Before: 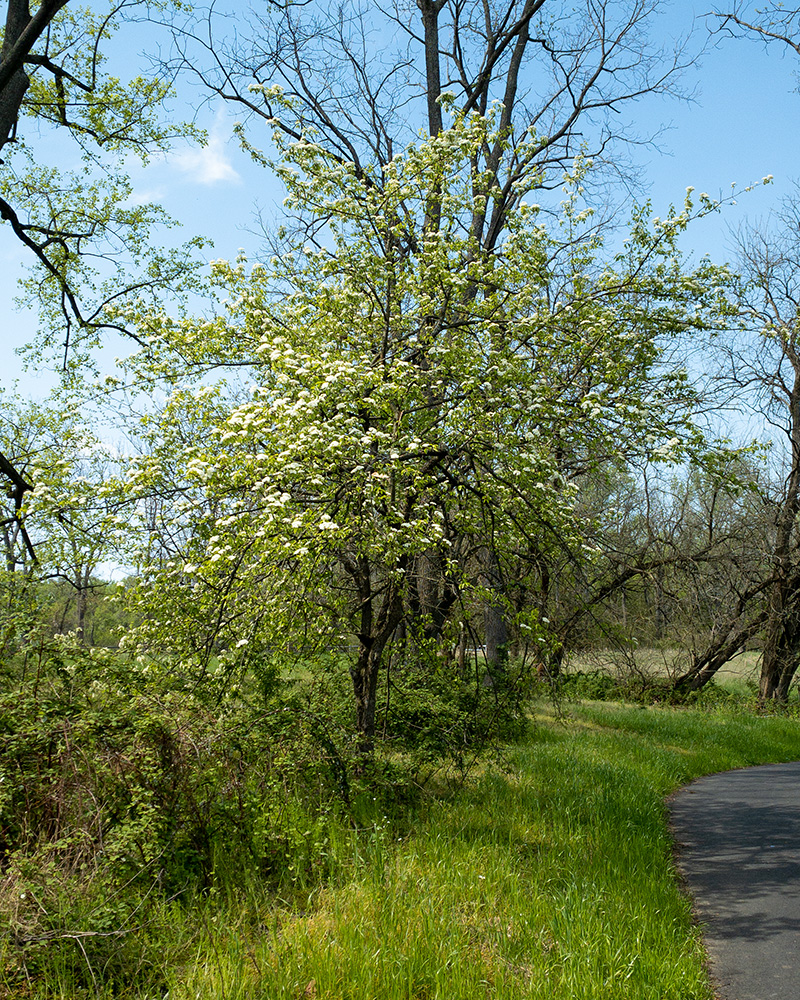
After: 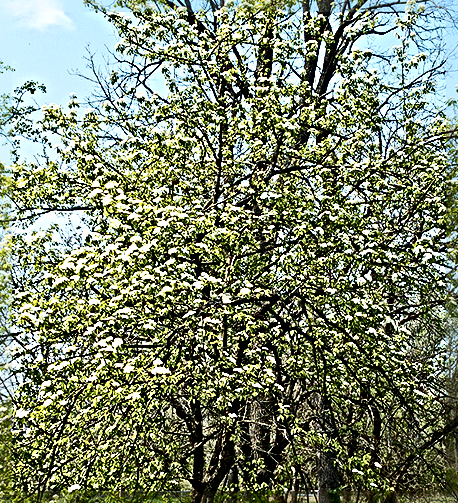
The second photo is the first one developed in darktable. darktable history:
sharpen: radius 6.264, amount 1.804, threshold 0.126
local contrast: mode bilateral grid, contrast 15, coarseness 37, detail 104%, midtone range 0.2
exposure: compensate highlight preservation false
crop: left 21.064%, top 15.571%, right 21.584%, bottom 34.042%
contrast brightness saturation: contrast 0.273
